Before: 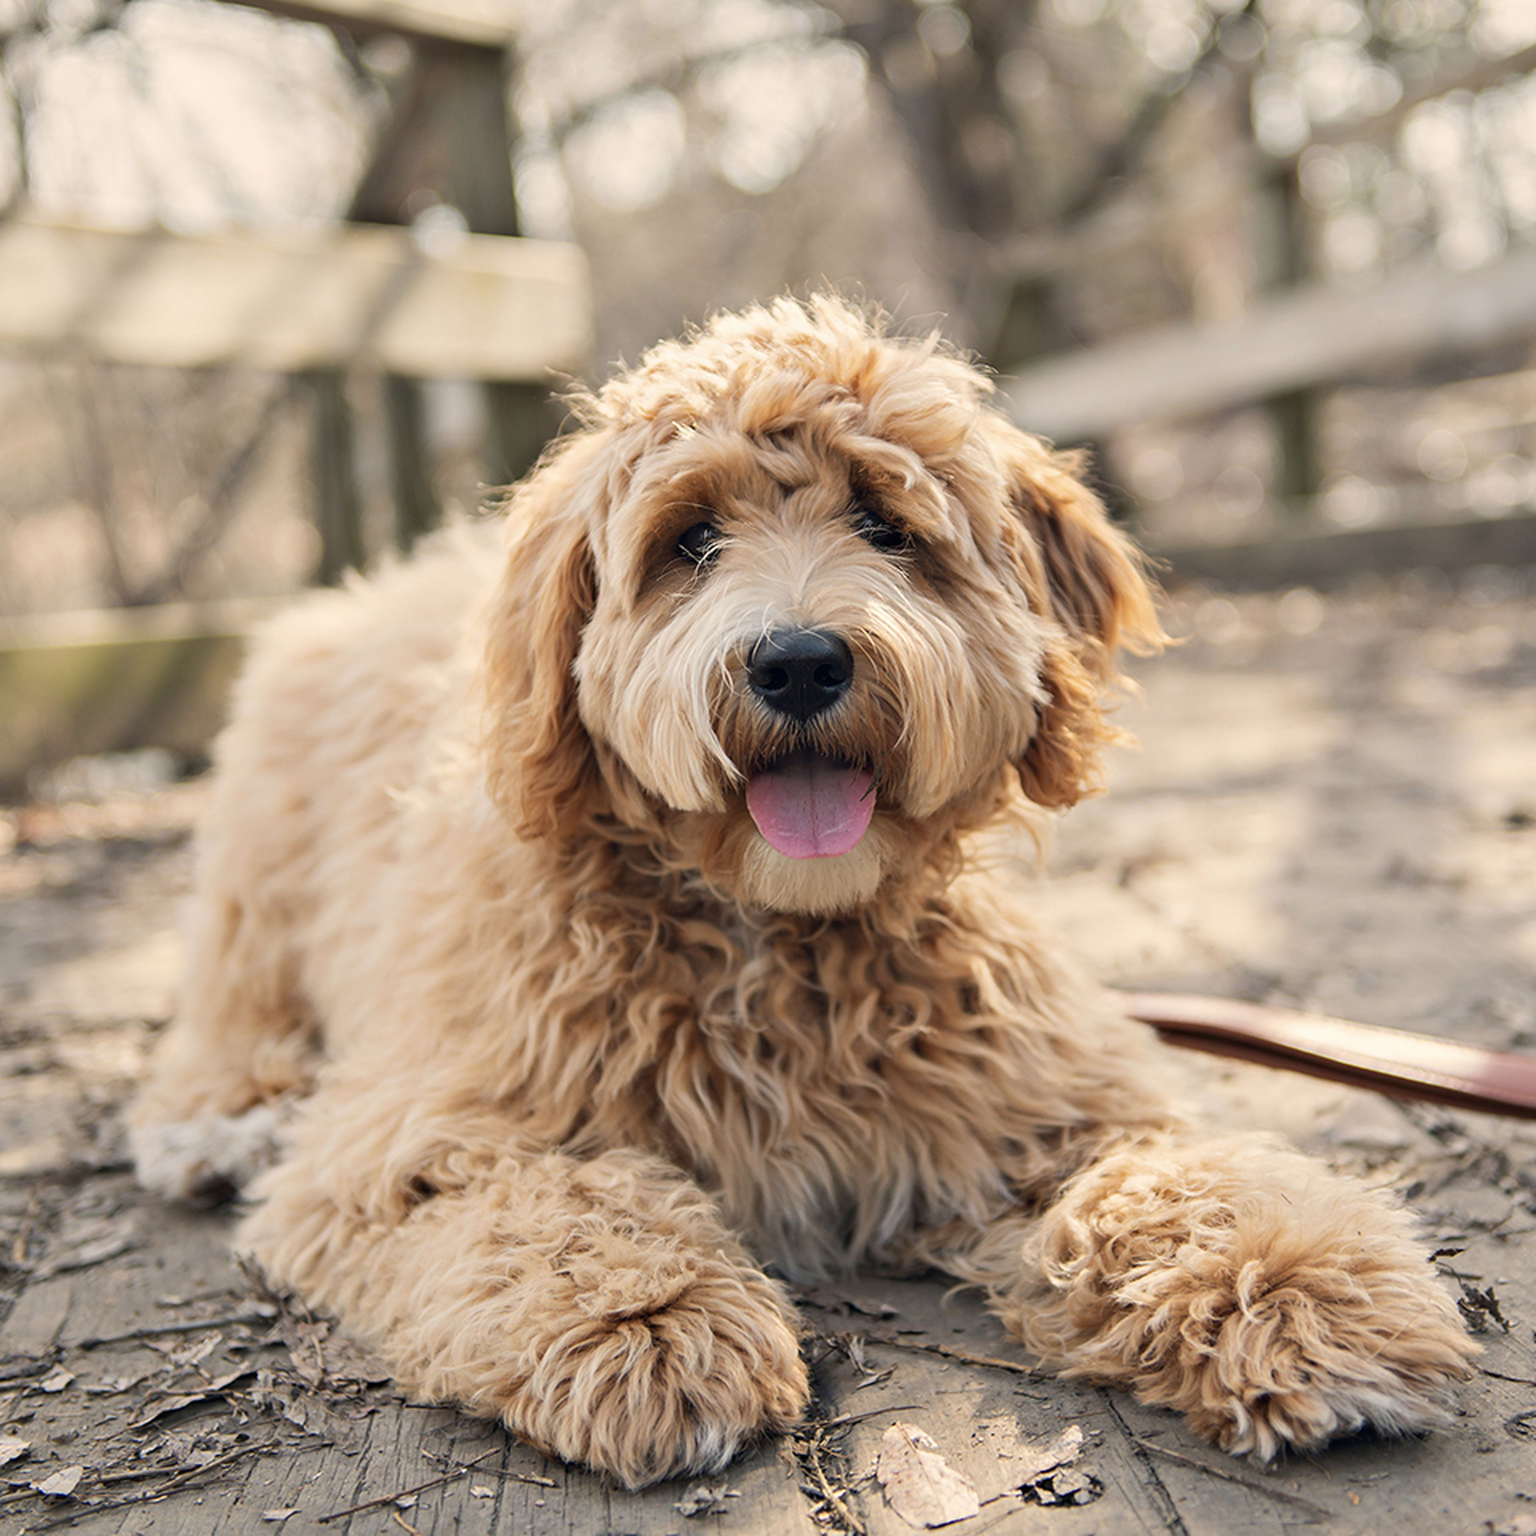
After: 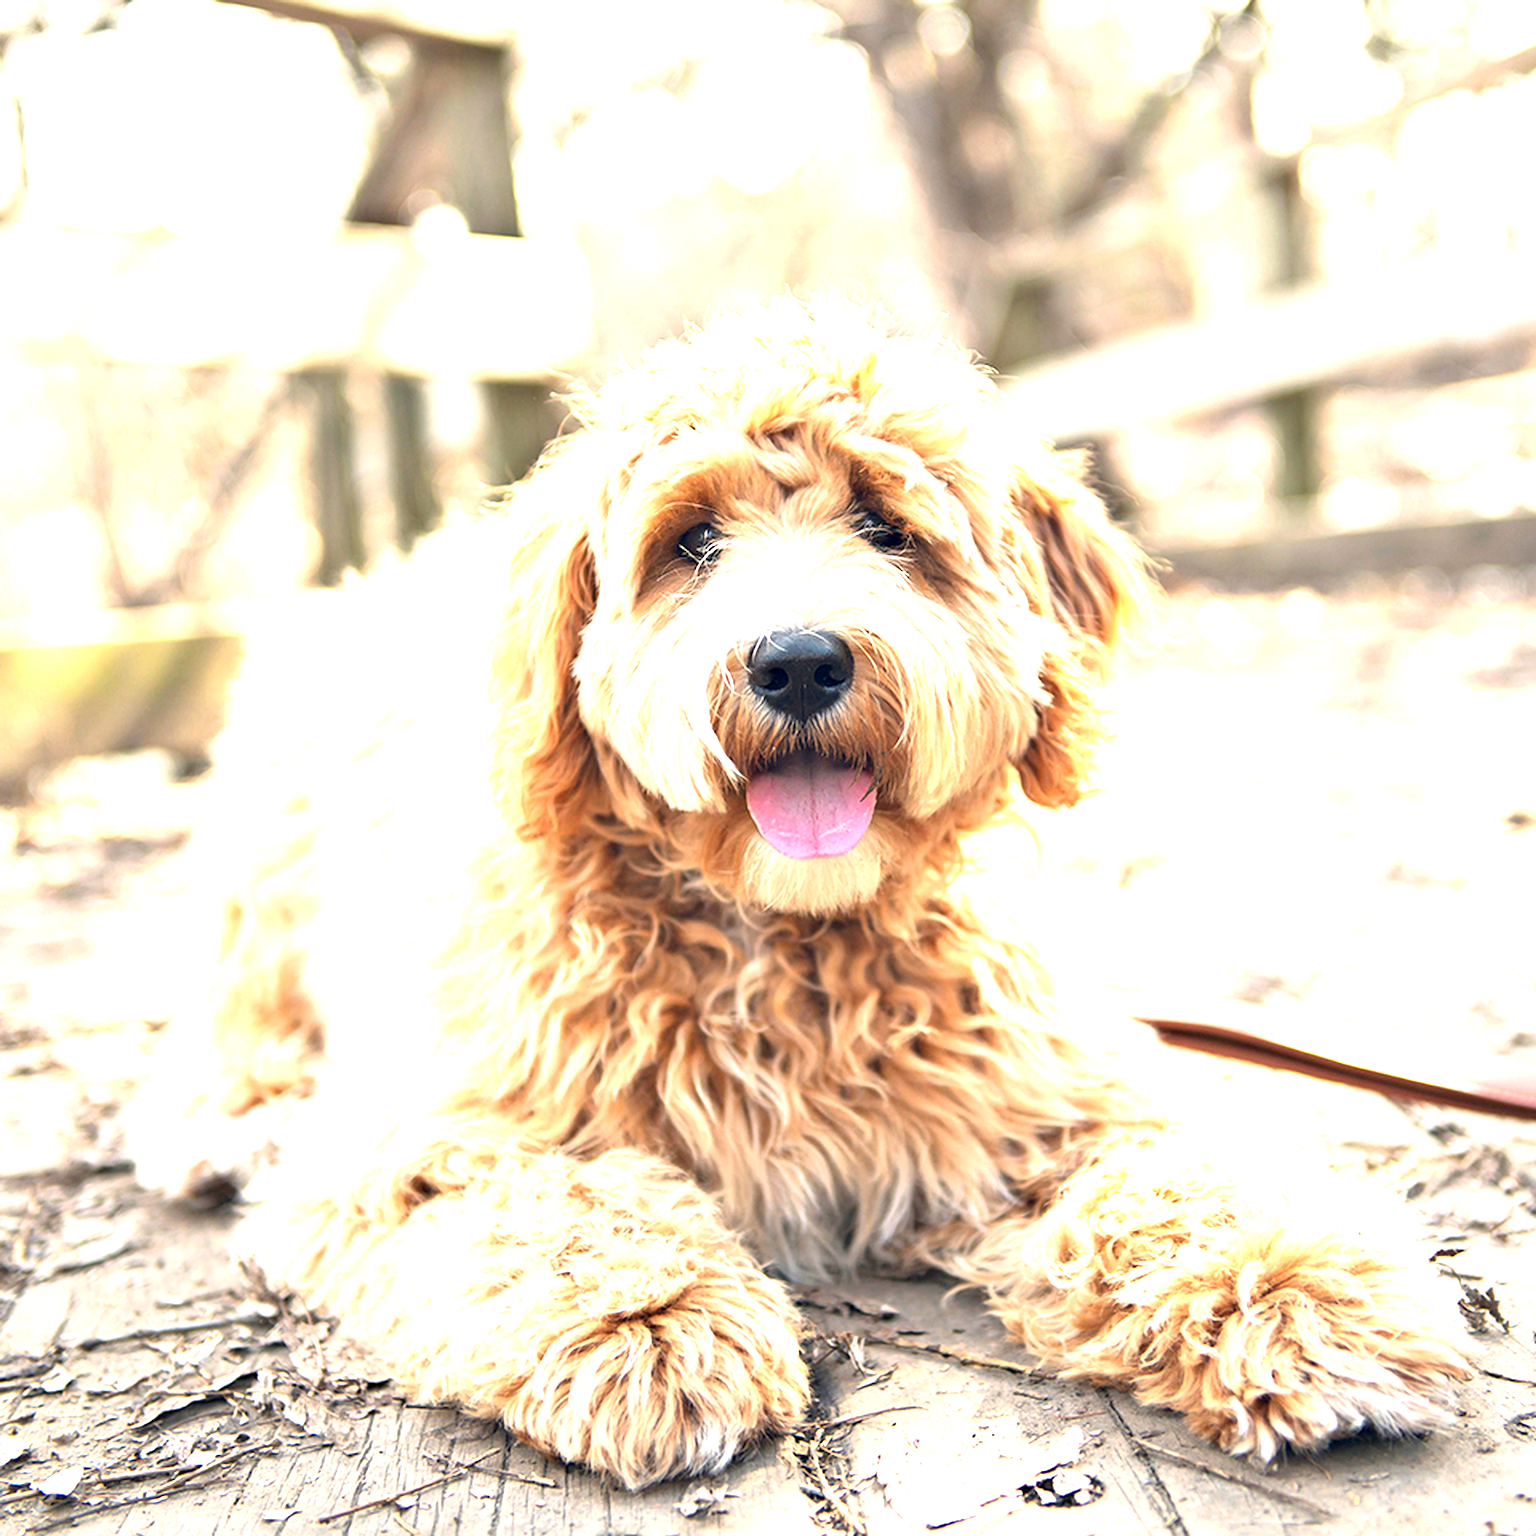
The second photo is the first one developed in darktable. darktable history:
exposure: black level correction 0.001, exposure 1.815 EV, compensate highlight preservation false
